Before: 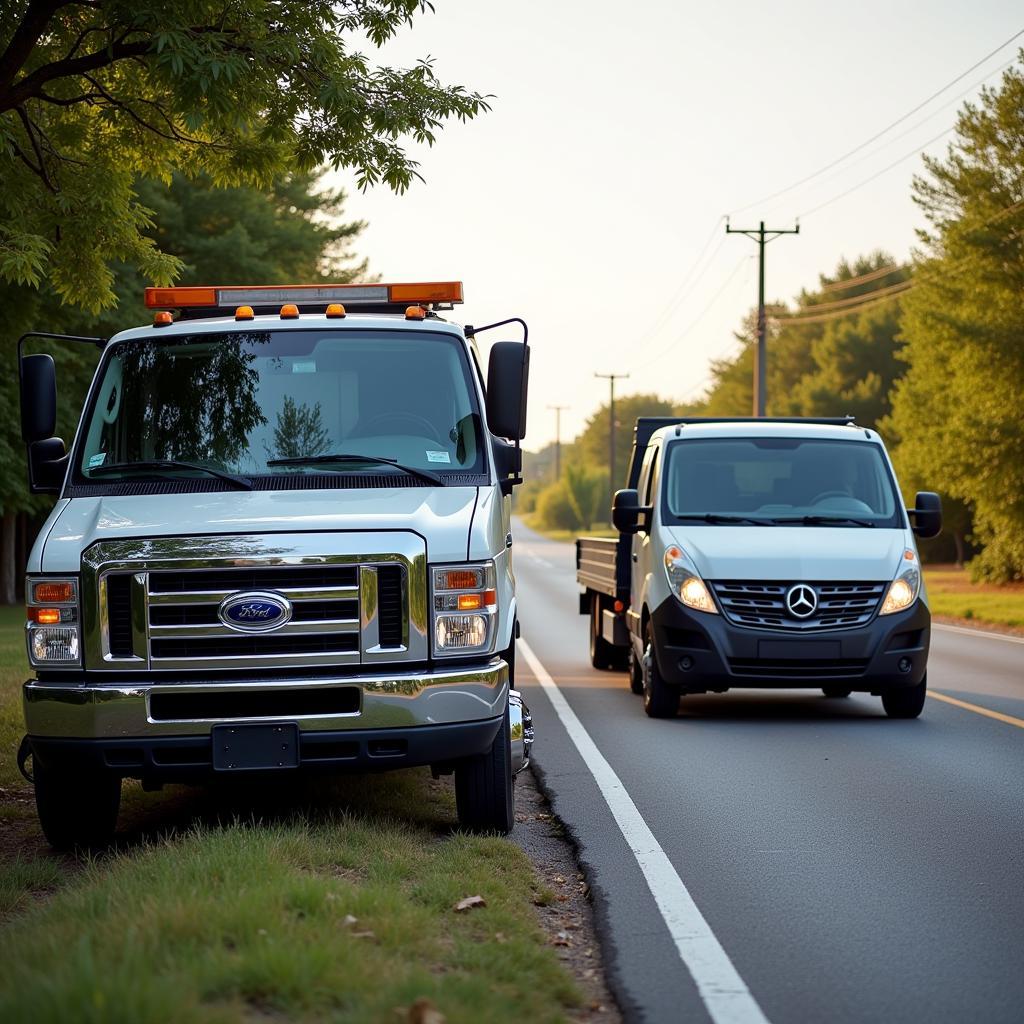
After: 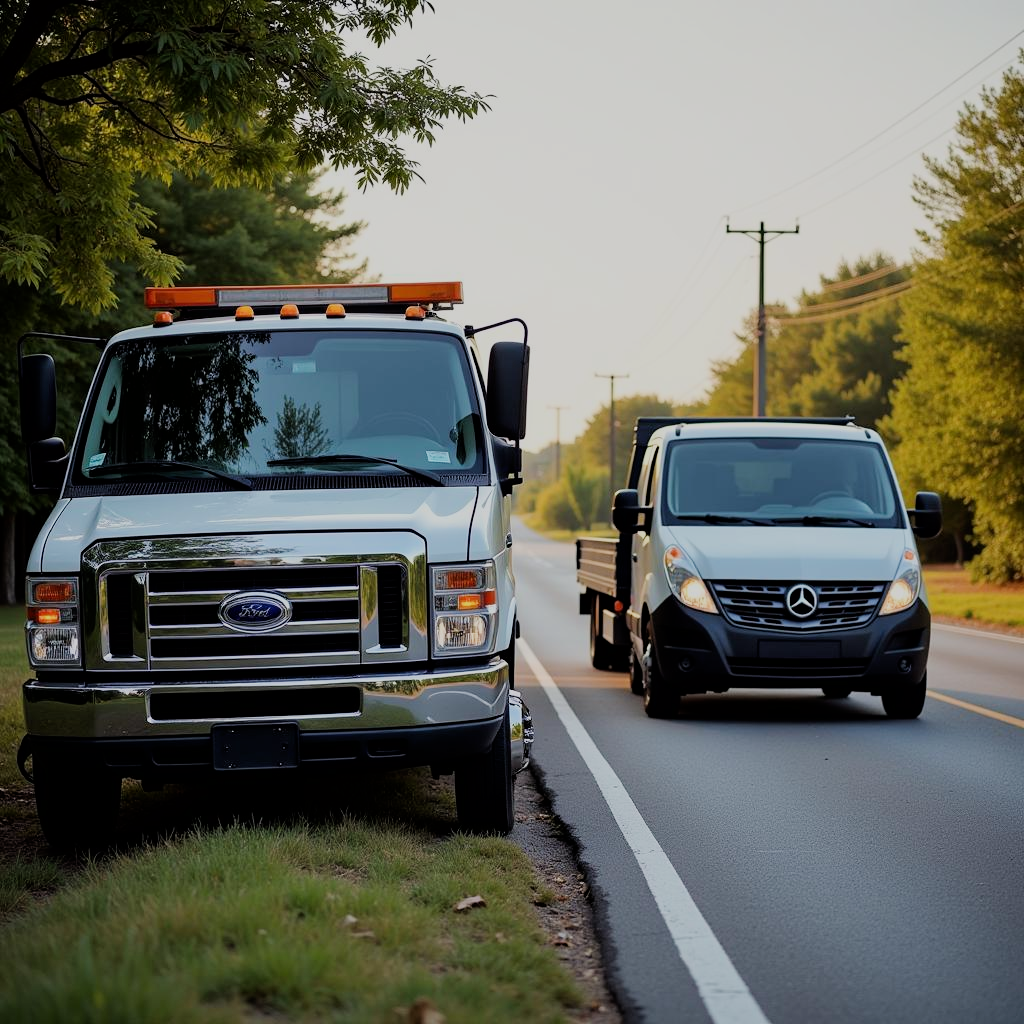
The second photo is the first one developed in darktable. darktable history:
filmic rgb: black relative exposure -7.23 EV, white relative exposure 5.34 EV, hardness 3.02
